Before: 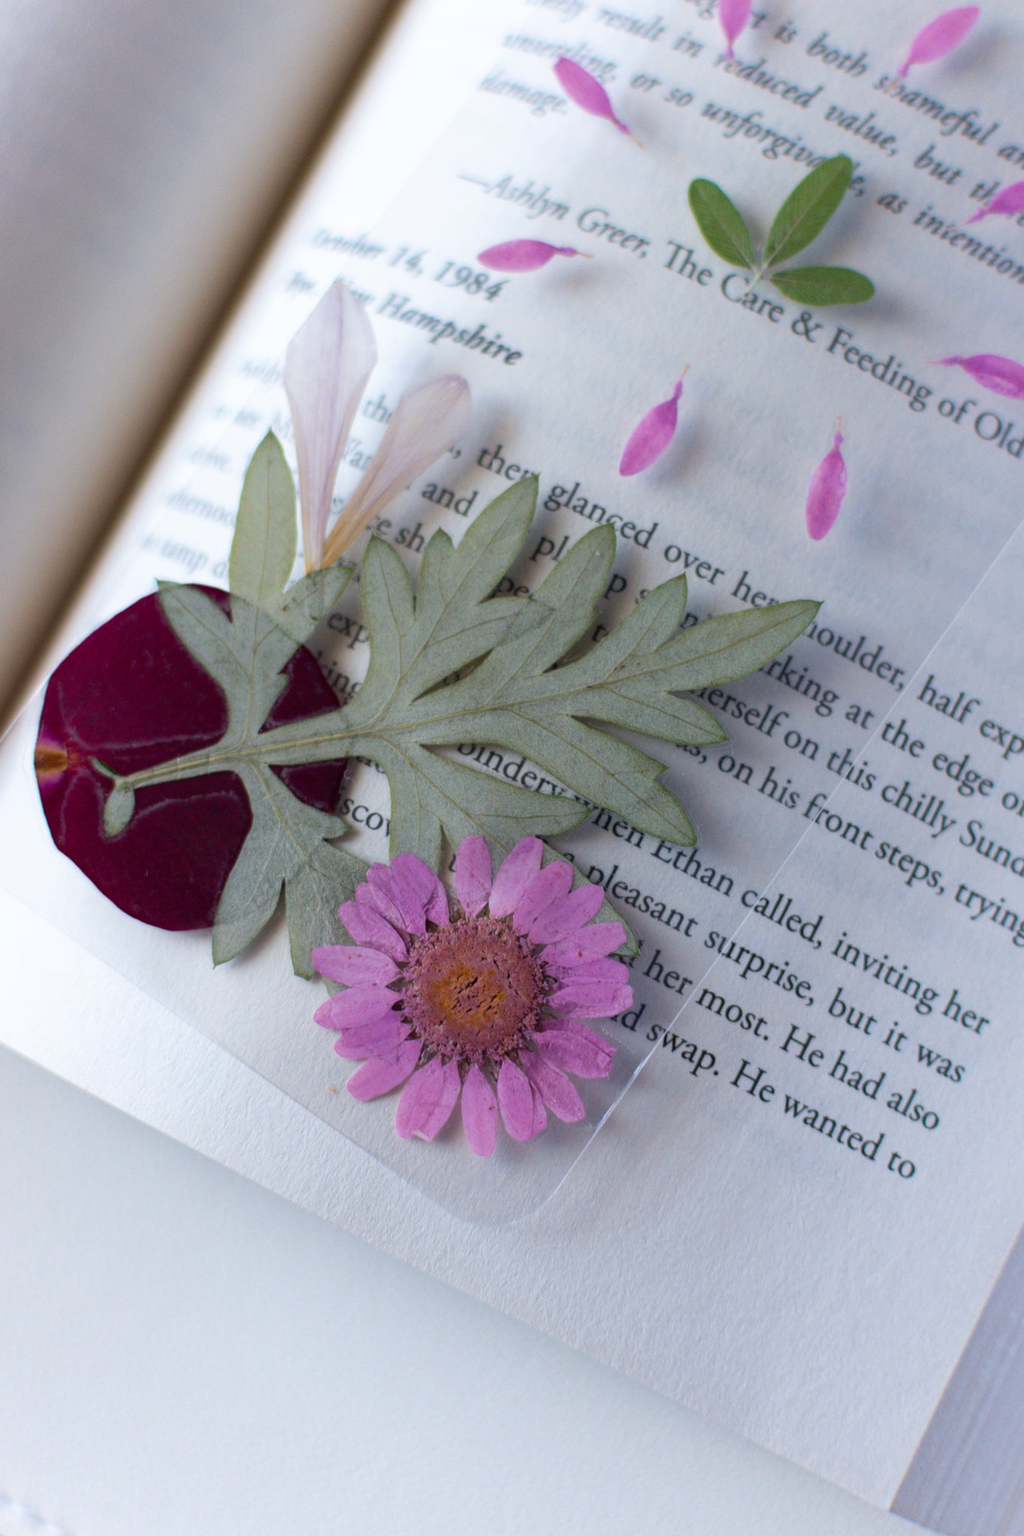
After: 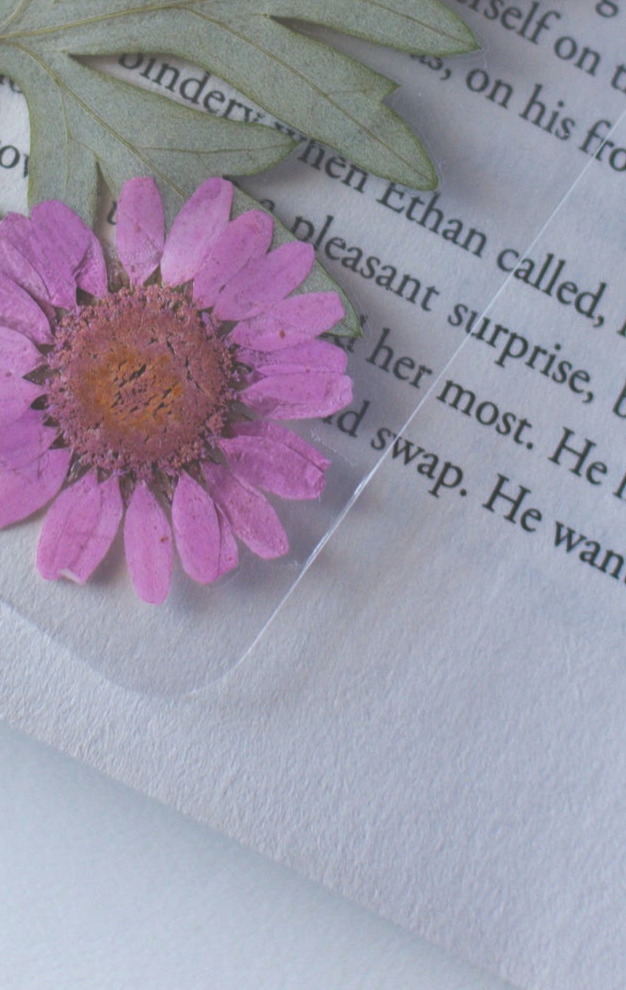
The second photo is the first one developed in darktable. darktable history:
crop: left 35.976%, top 45.819%, right 18.162%, bottom 5.807%
shadows and highlights: shadows 52.42, soften with gaussian
exposure: black level correction -0.041, exposure 0.064 EV, compensate highlight preservation false
